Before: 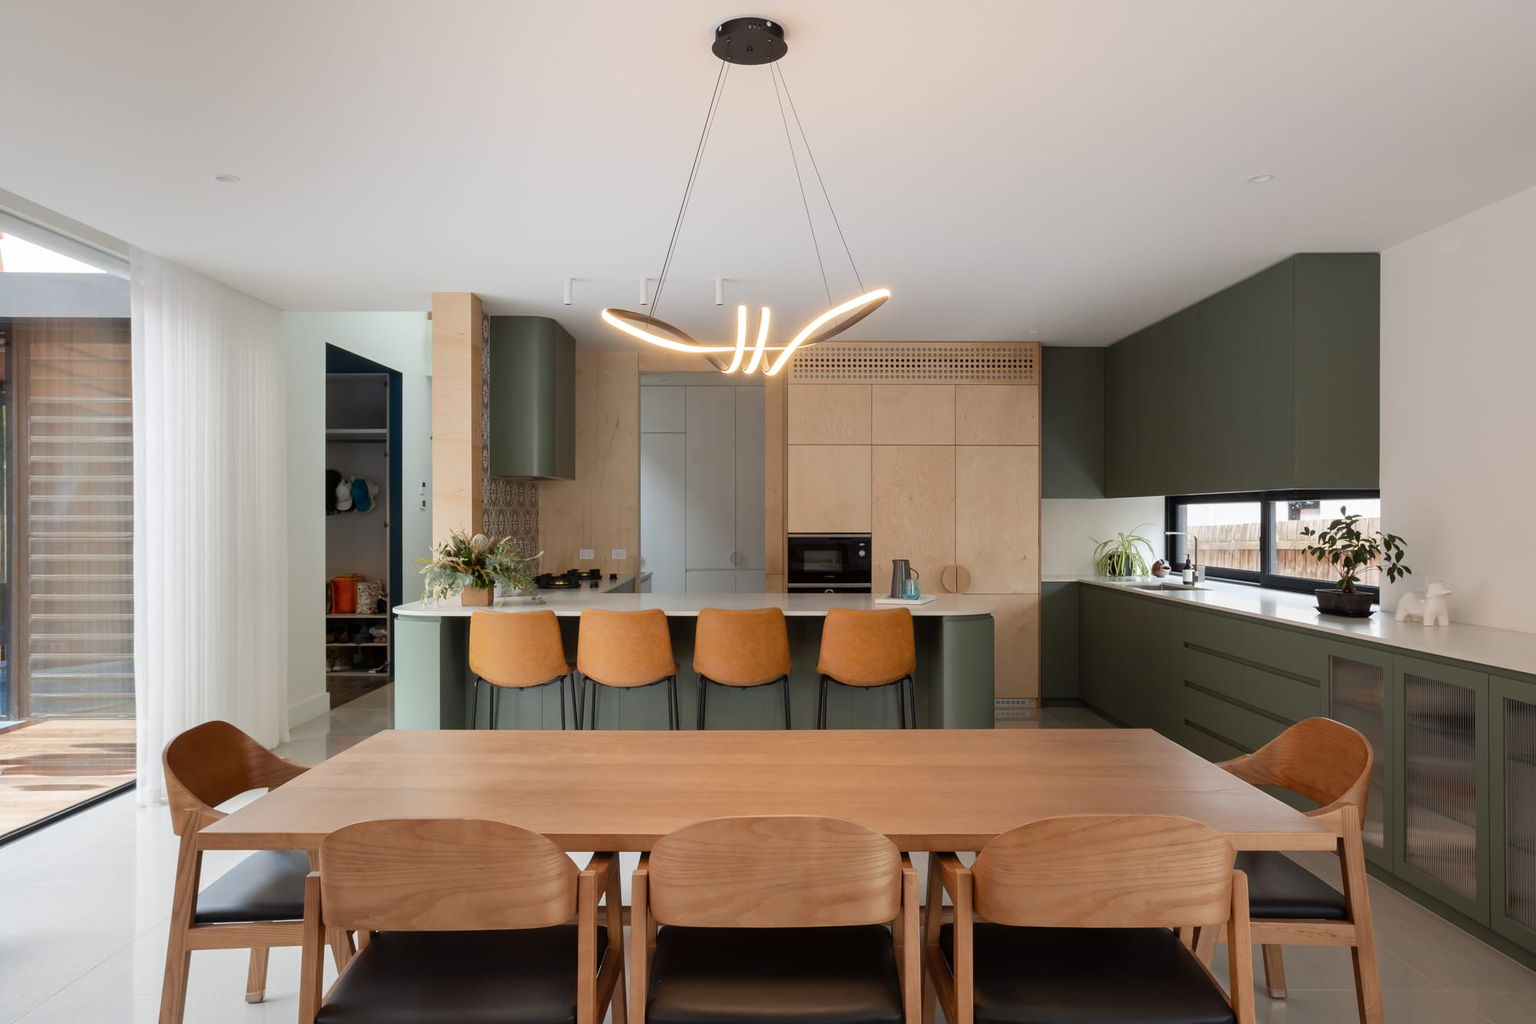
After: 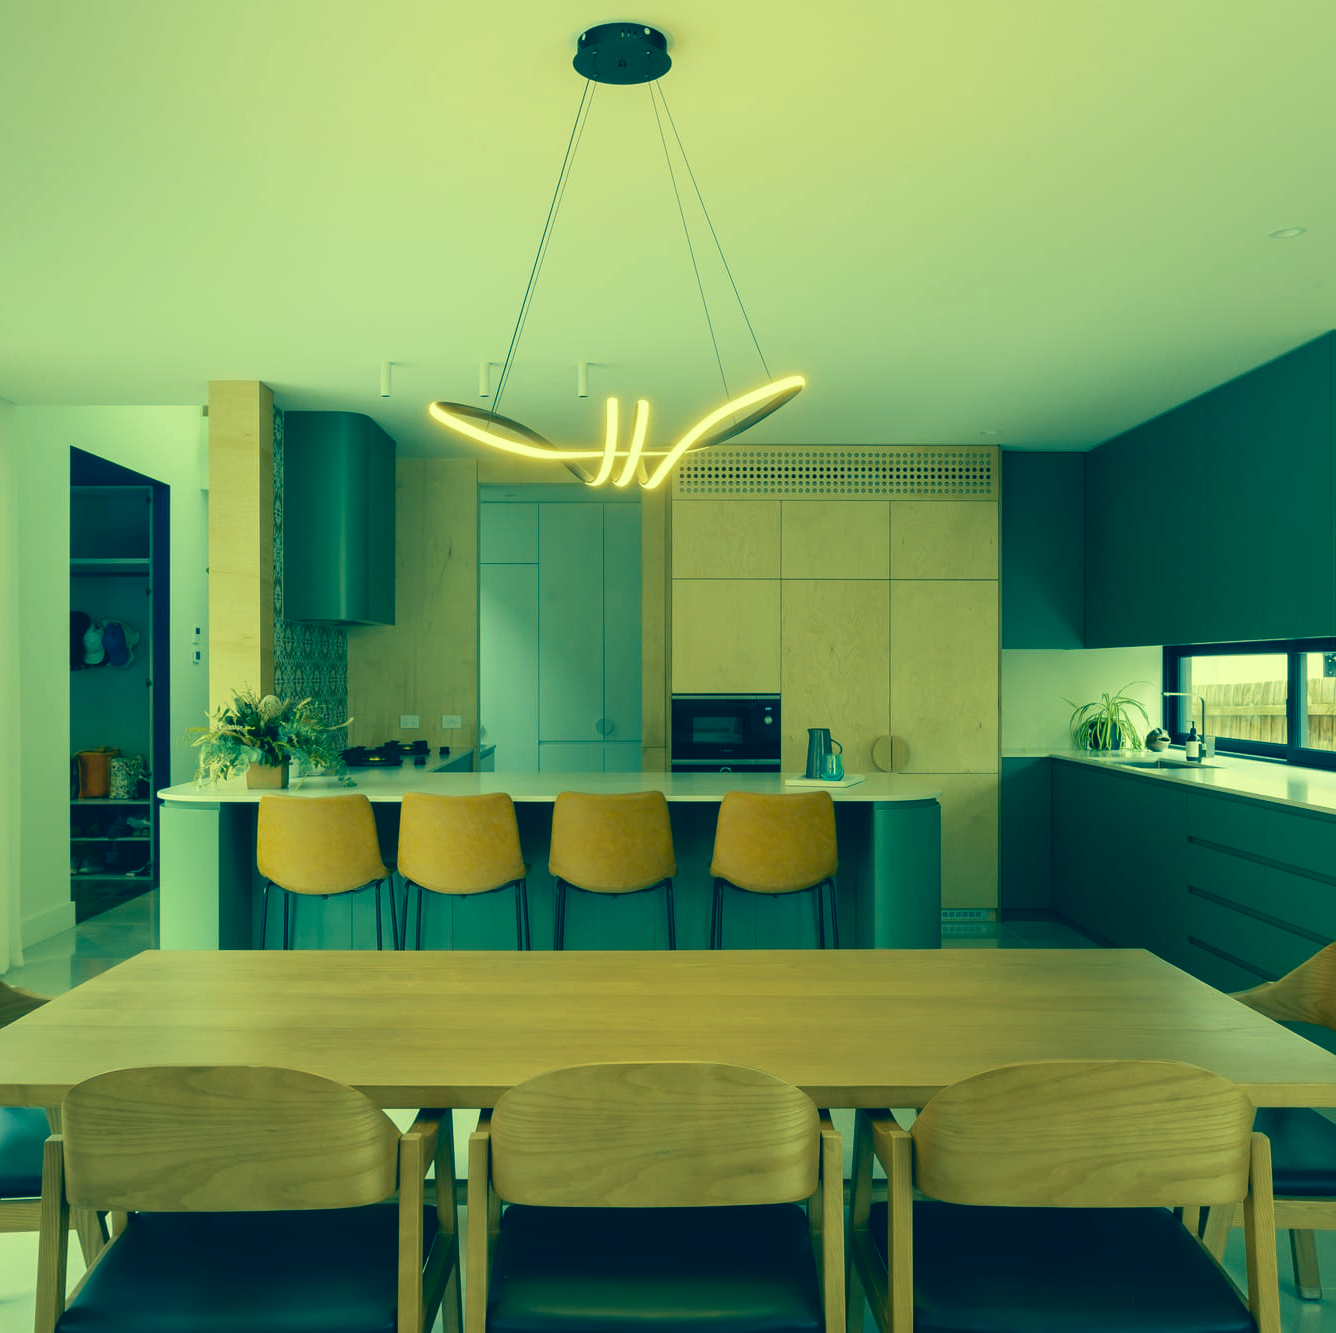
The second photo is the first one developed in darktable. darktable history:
crop and rotate: left 17.732%, right 15.423%
velvia: on, module defaults
color correction: highlights a* -15.58, highlights b* 40, shadows a* -40, shadows b* -26.18
